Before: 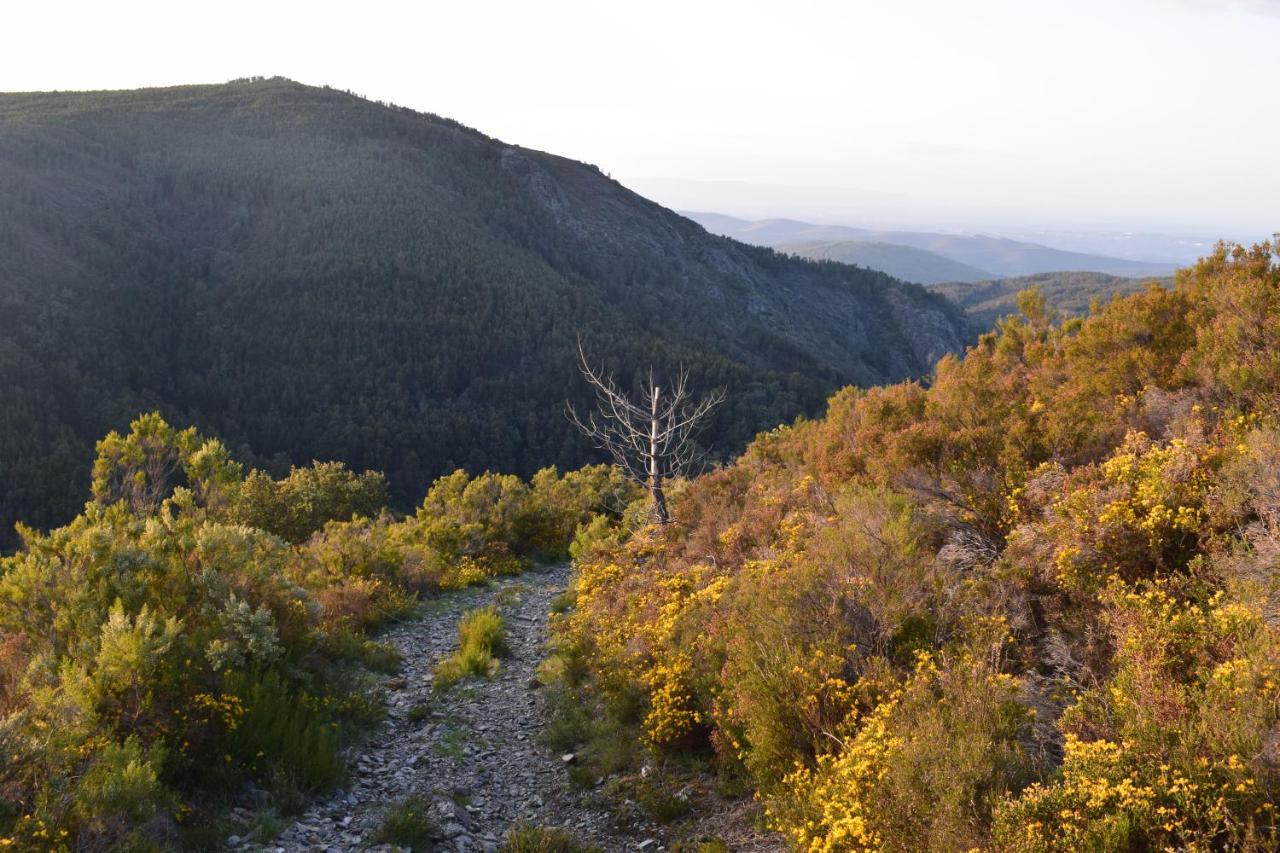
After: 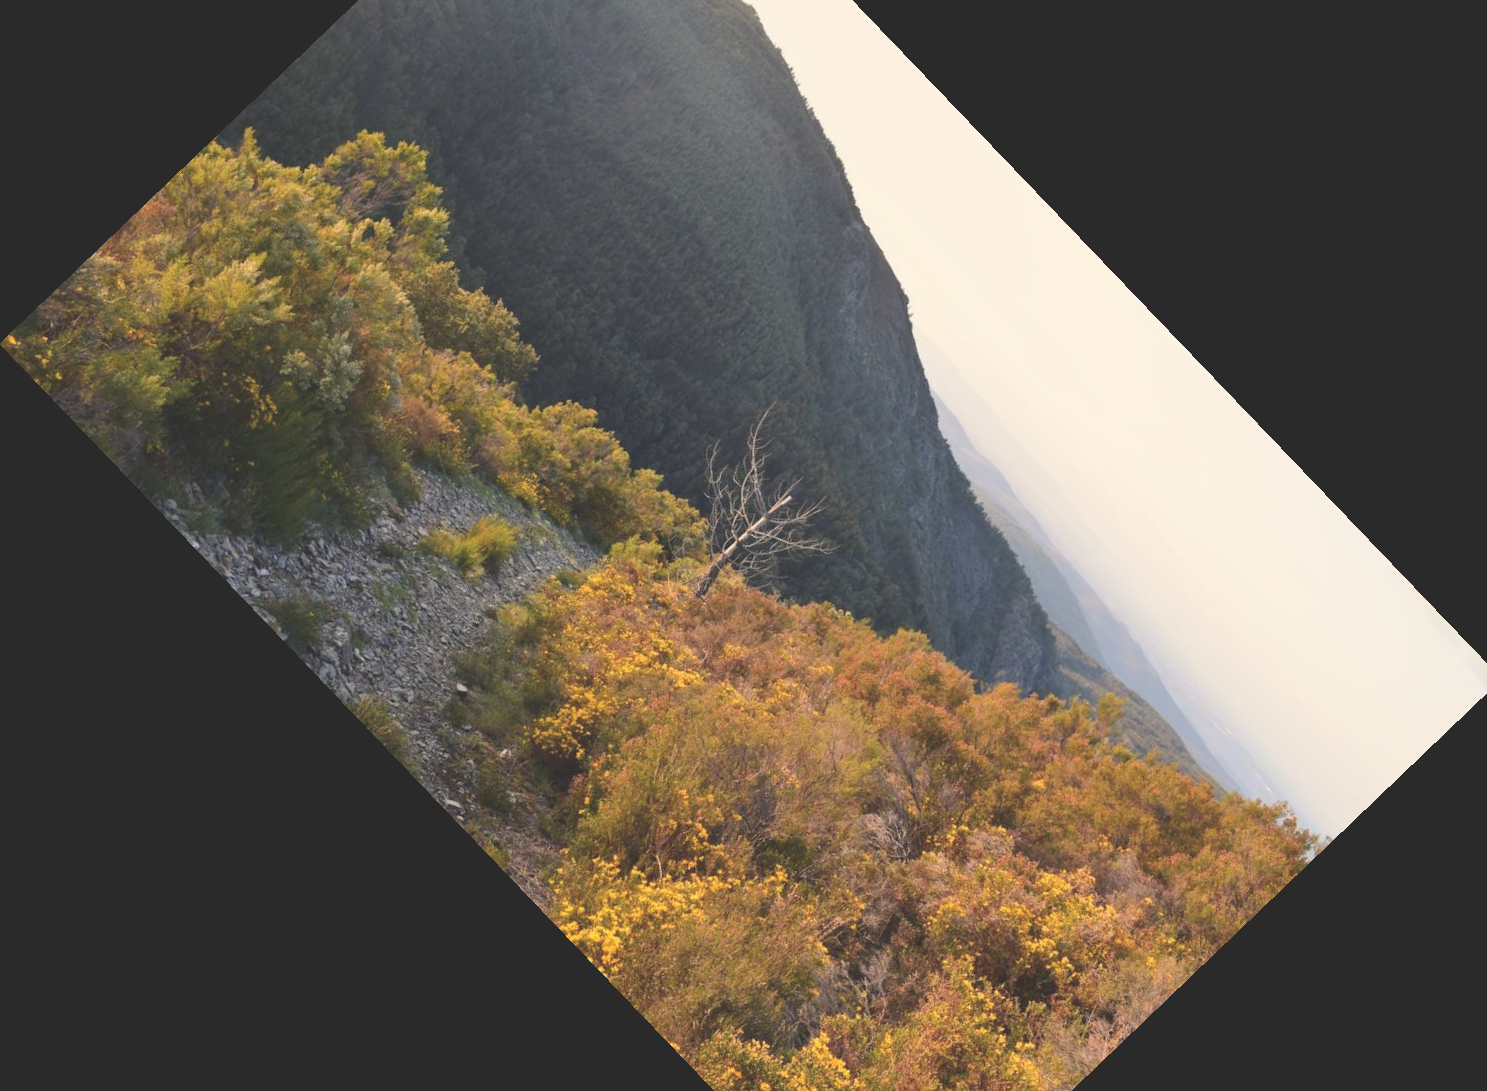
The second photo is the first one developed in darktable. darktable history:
crop and rotate: angle -46.26°, top 16.234%, right 0.912%, bottom 11.704%
white balance: red 1.045, blue 0.932
exposure: black level correction -0.014, exposure -0.193 EV, compensate highlight preservation false
tone equalizer: on, module defaults
contrast brightness saturation: brightness 0.13
